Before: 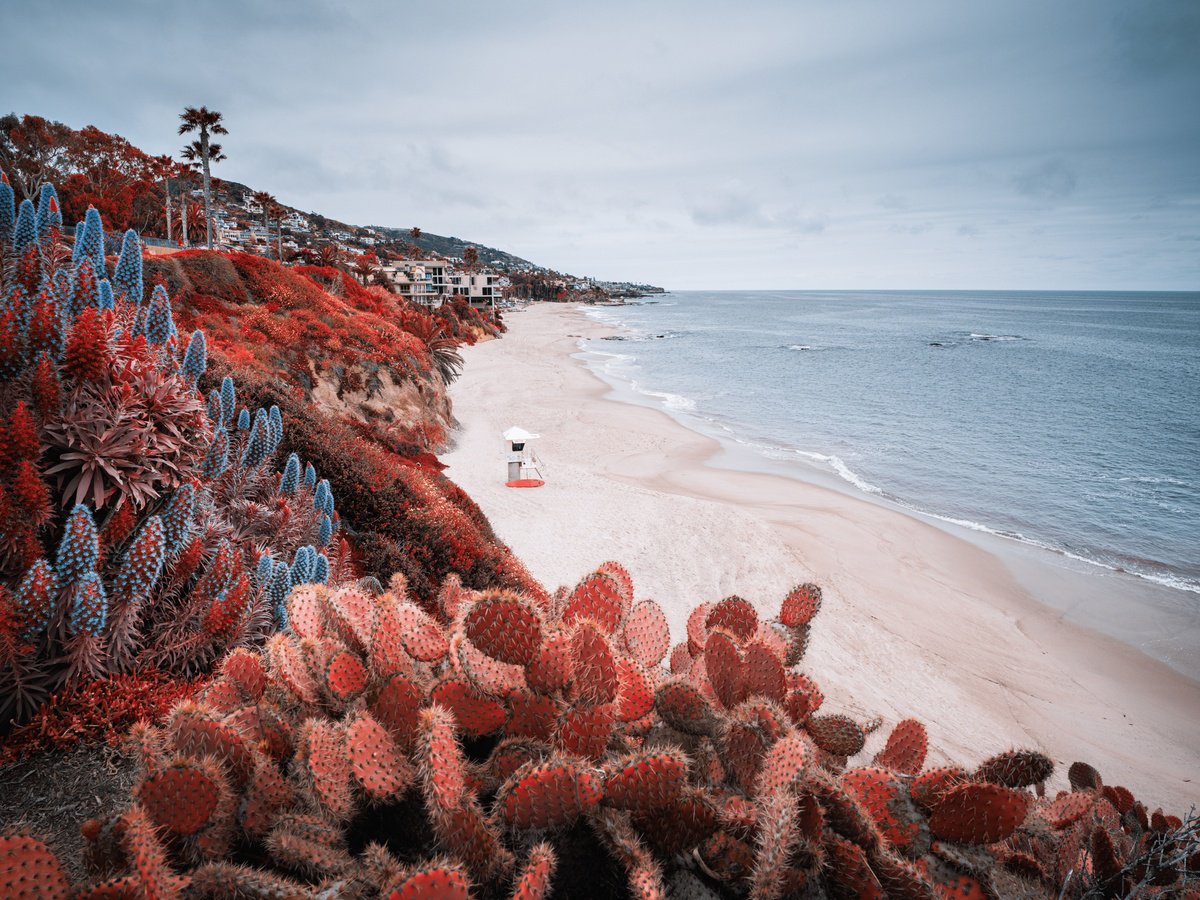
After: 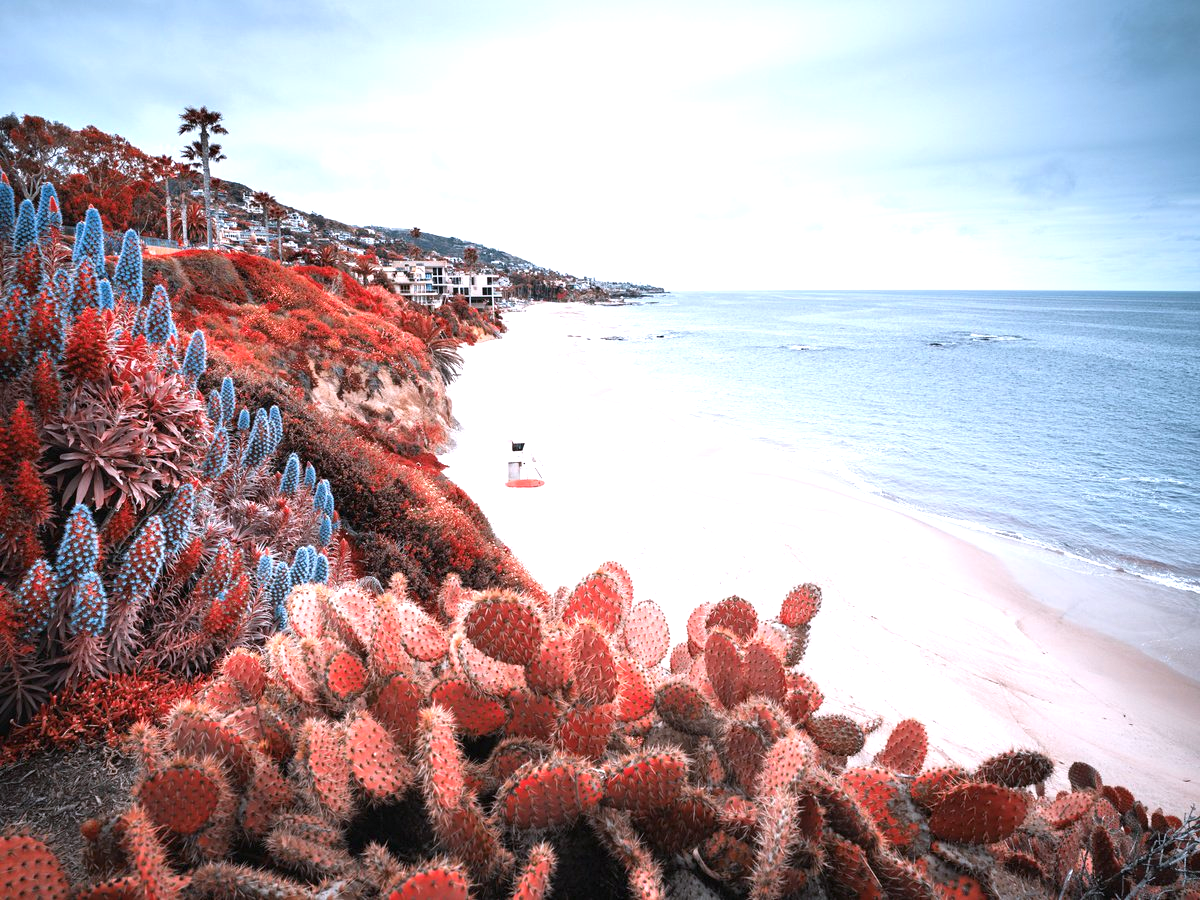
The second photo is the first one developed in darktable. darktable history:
exposure: black level correction 0, exposure 0.9 EV, compensate highlight preservation false
white balance: red 0.984, blue 1.059
